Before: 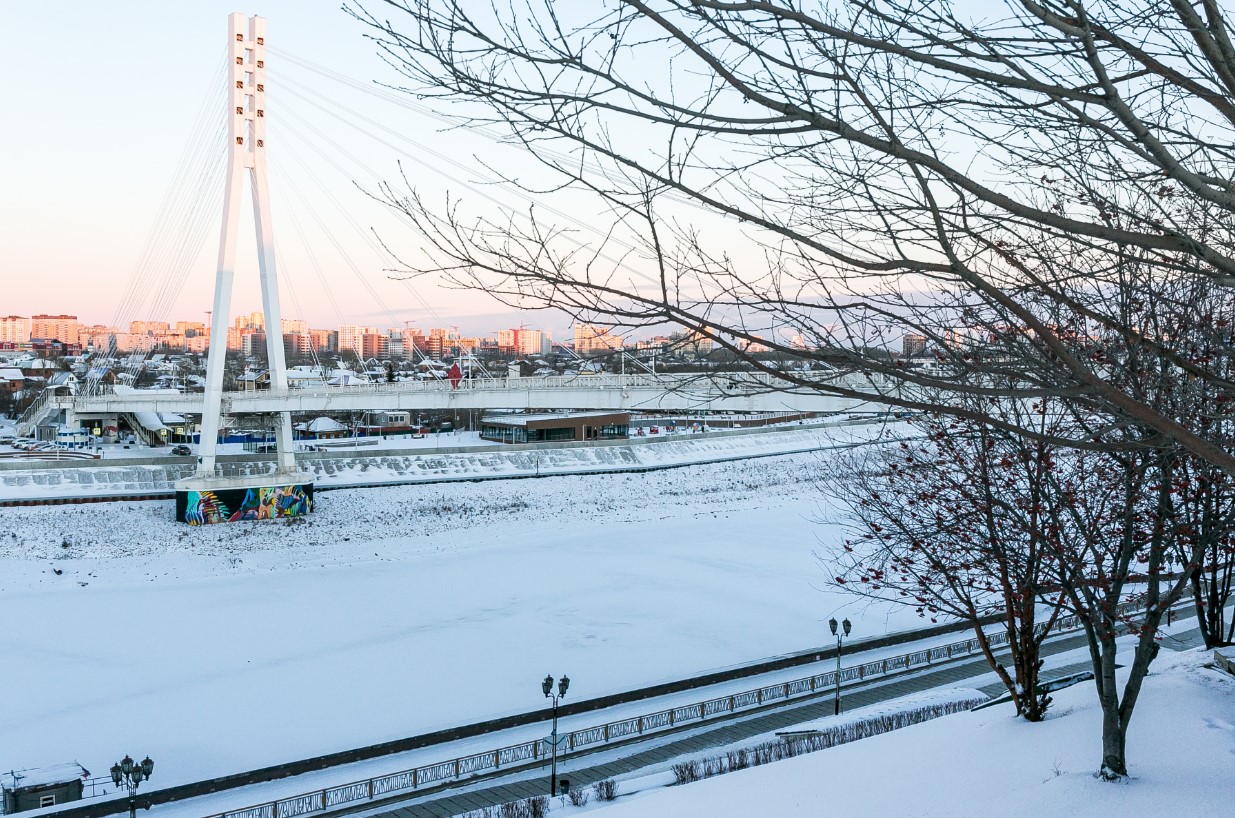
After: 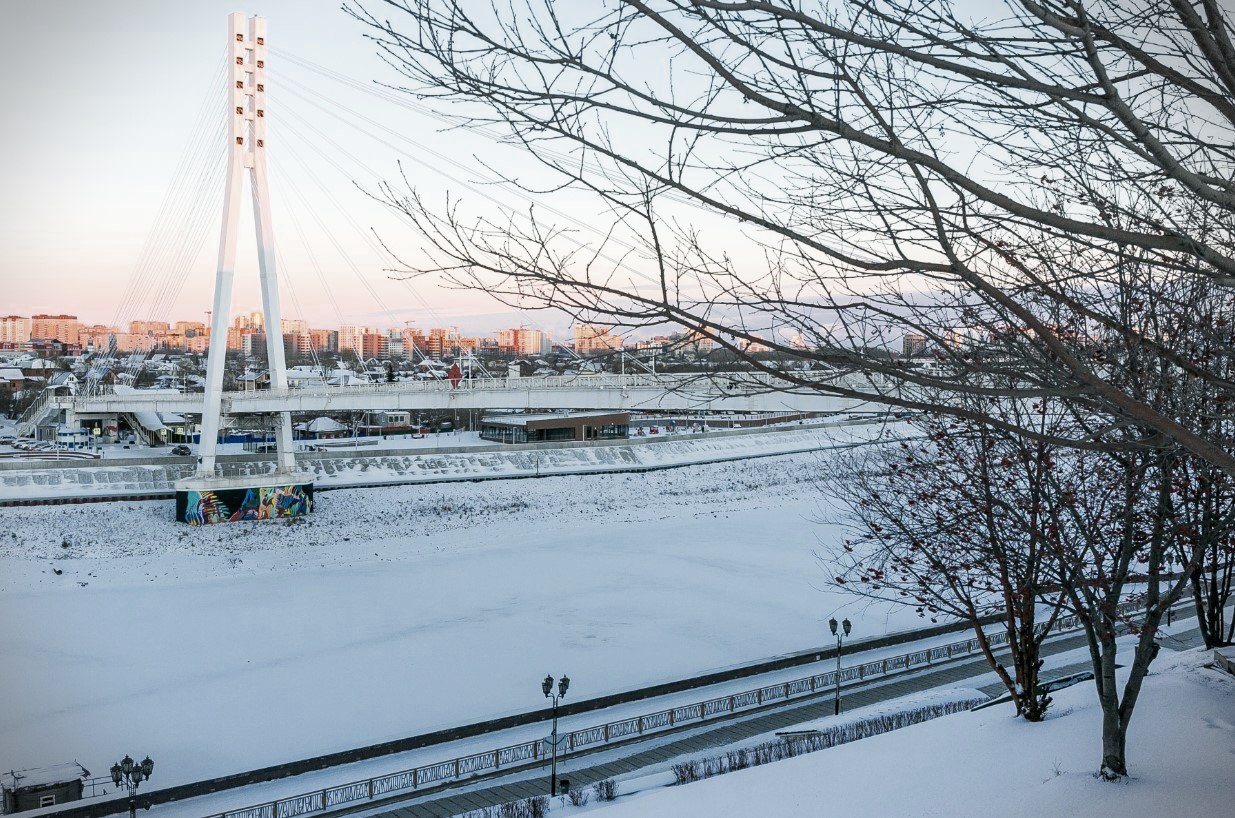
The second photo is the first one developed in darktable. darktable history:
vignetting: fall-off start 89.09%, fall-off radius 43.35%, width/height ratio 1.165, dithering 8-bit output
color zones: curves: ch0 [(0, 0.5) (0.125, 0.4) (0.25, 0.5) (0.375, 0.4) (0.5, 0.4) (0.625, 0.35) (0.75, 0.35) (0.875, 0.5)]; ch1 [(0, 0.35) (0.125, 0.45) (0.25, 0.35) (0.375, 0.35) (0.5, 0.35) (0.625, 0.35) (0.75, 0.45) (0.875, 0.35)]; ch2 [(0, 0.6) (0.125, 0.5) (0.25, 0.5) (0.375, 0.6) (0.5, 0.6) (0.625, 0.5) (0.75, 0.5) (0.875, 0.5)]
